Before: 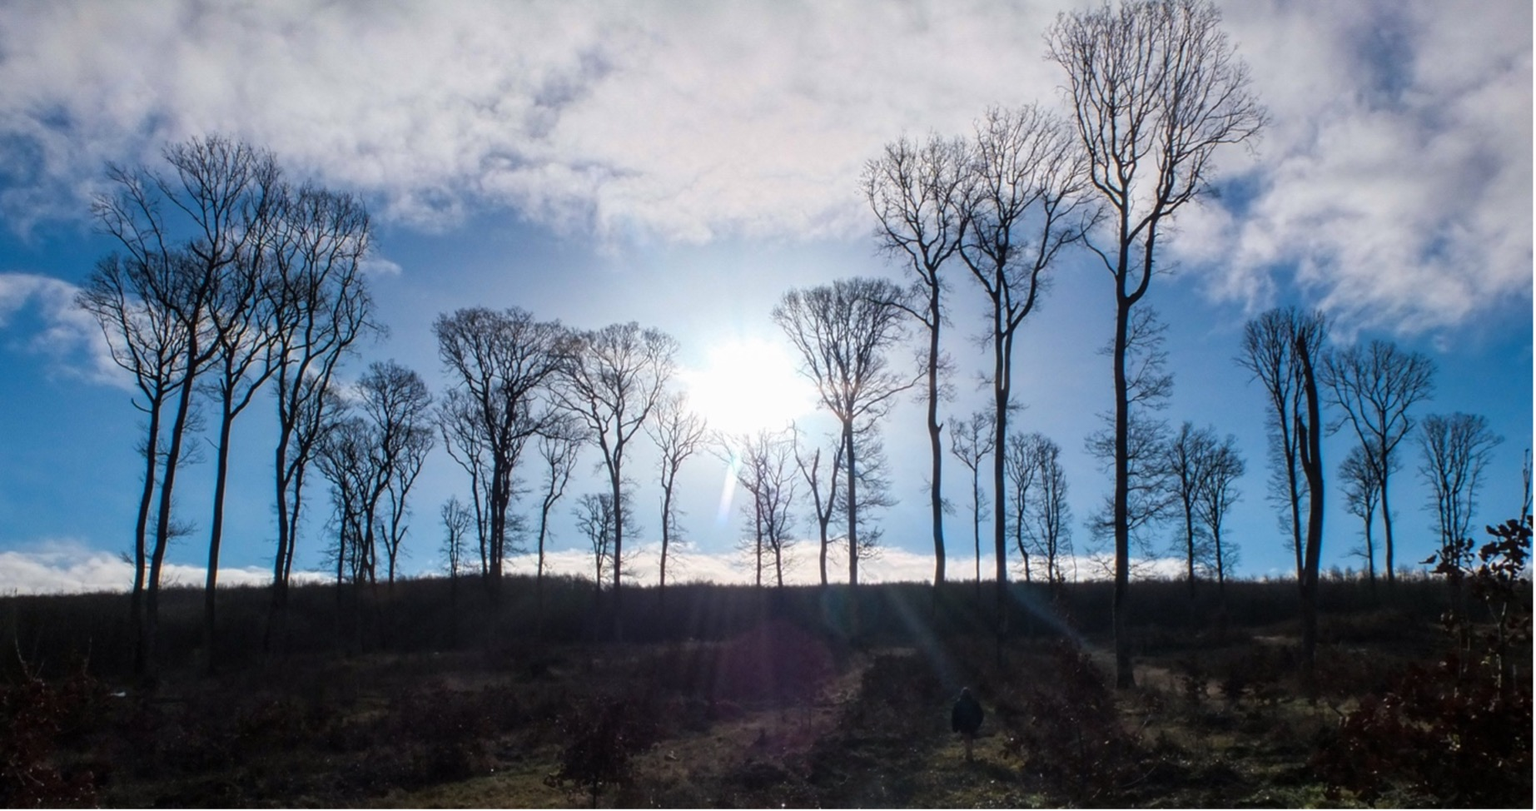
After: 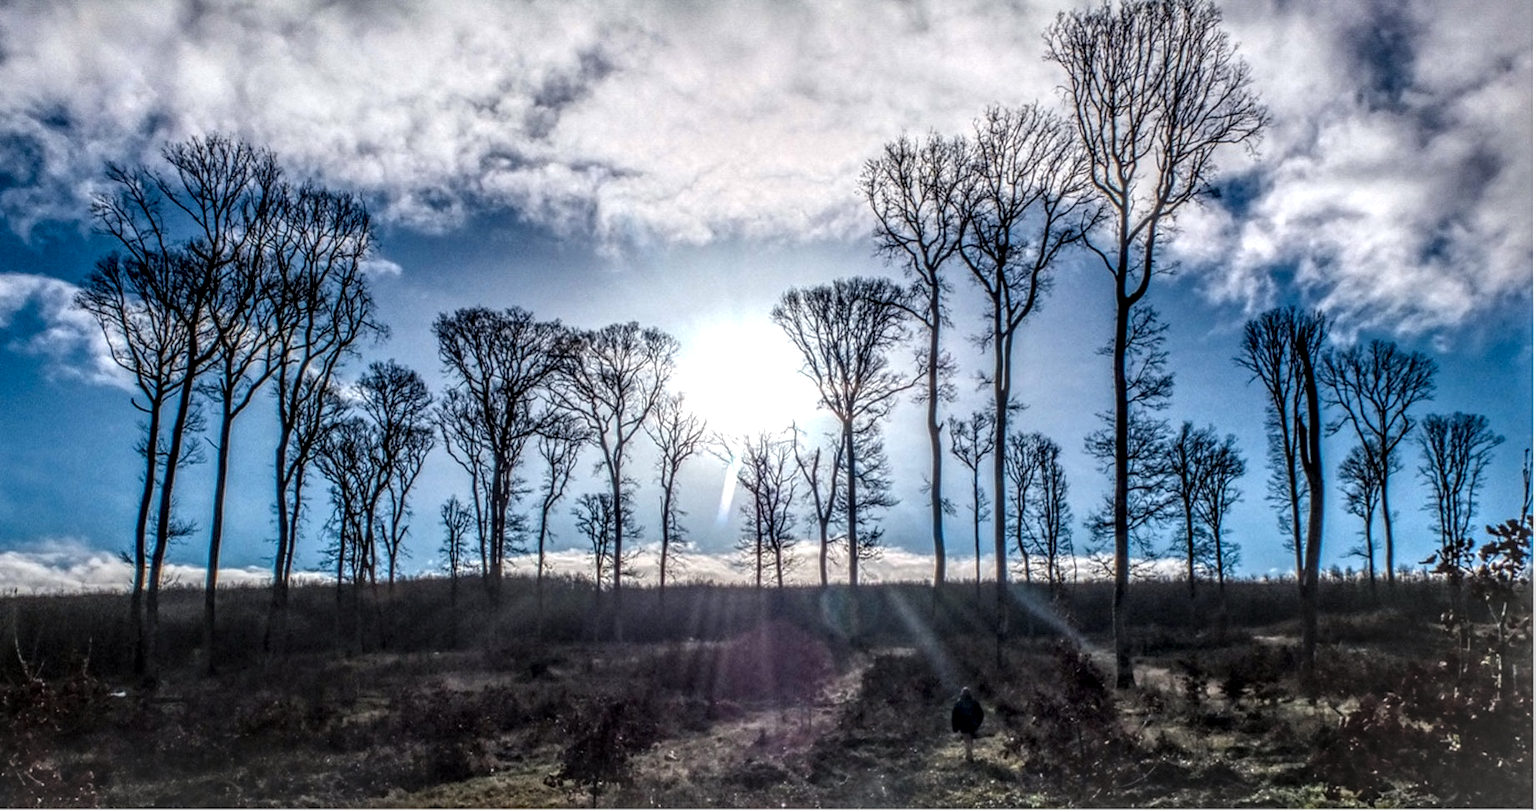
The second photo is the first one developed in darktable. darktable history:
local contrast: highlights 2%, shadows 2%, detail 298%, midtone range 0.298
